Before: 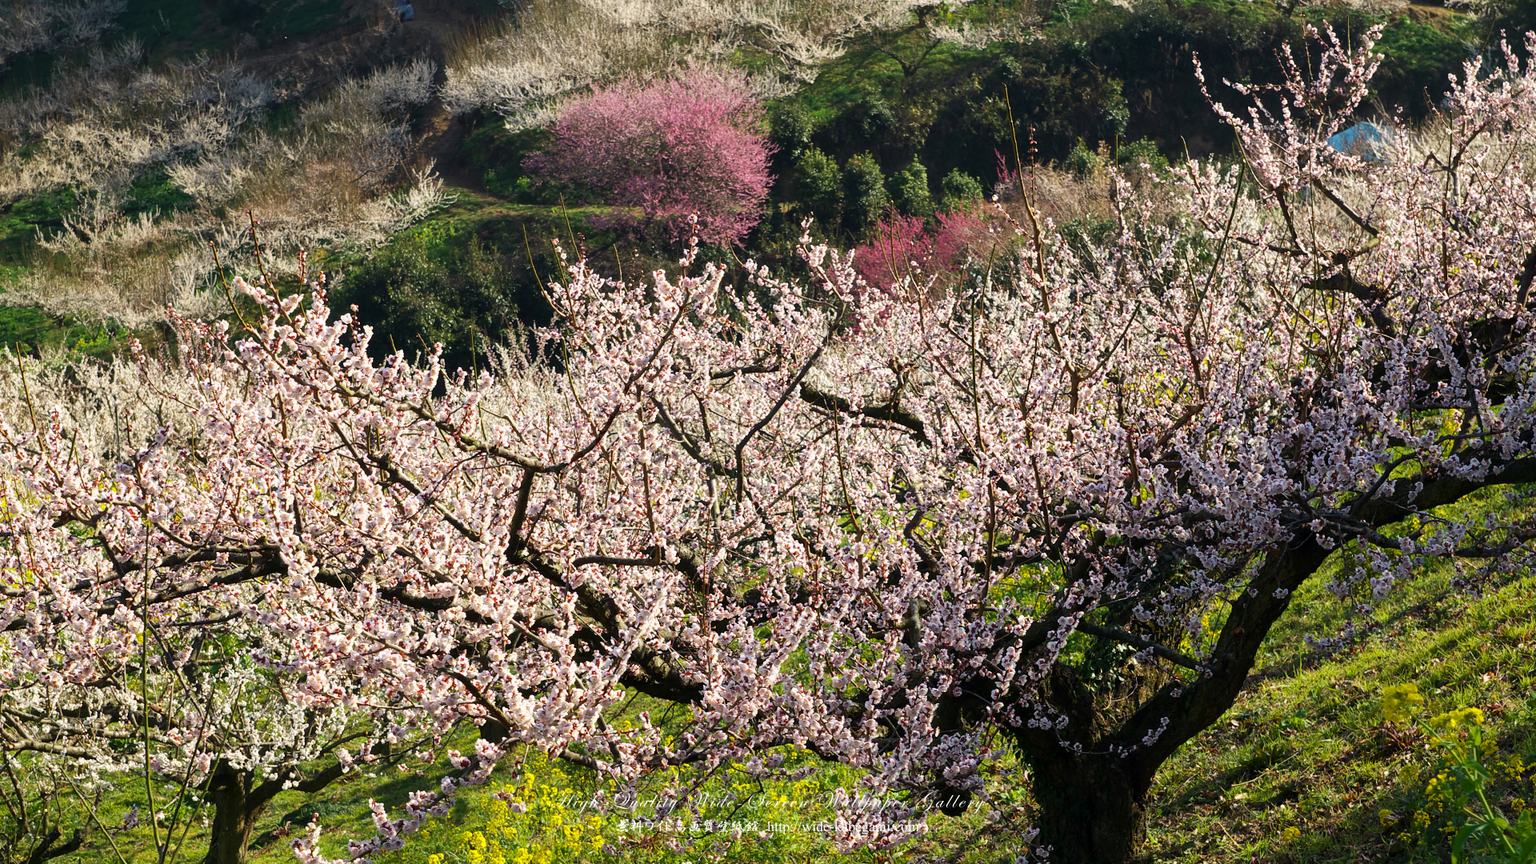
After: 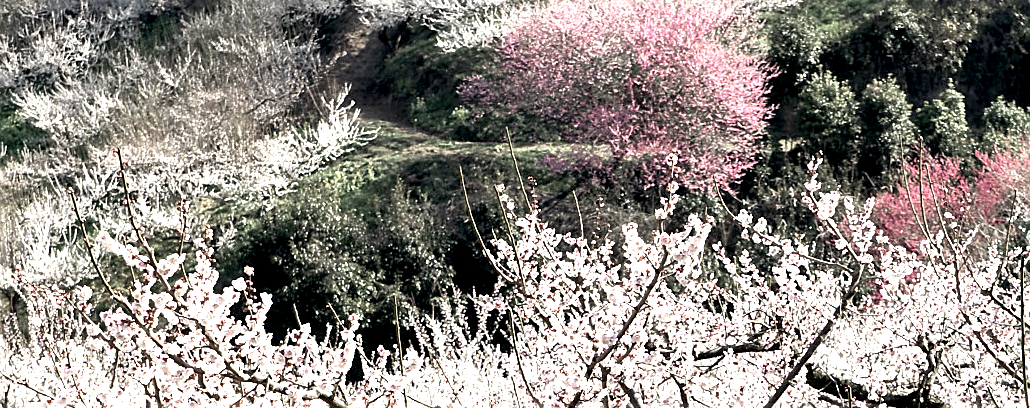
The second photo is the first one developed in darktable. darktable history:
exposure: black level correction 0.009, exposure 1.425 EV, compensate highlight preservation false
sharpen: on, module defaults
color zones: curves: ch1 [(0, 0.34) (0.143, 0.164) (0.286, 0.152) (0.429, 0.176) (0.571, 0.173) (0.714, 0.188) (0.857, 0.199) (1, 0.34)]
crop: left 10.121%, top 10.631%, right 36.218%, bottom 51.526%
